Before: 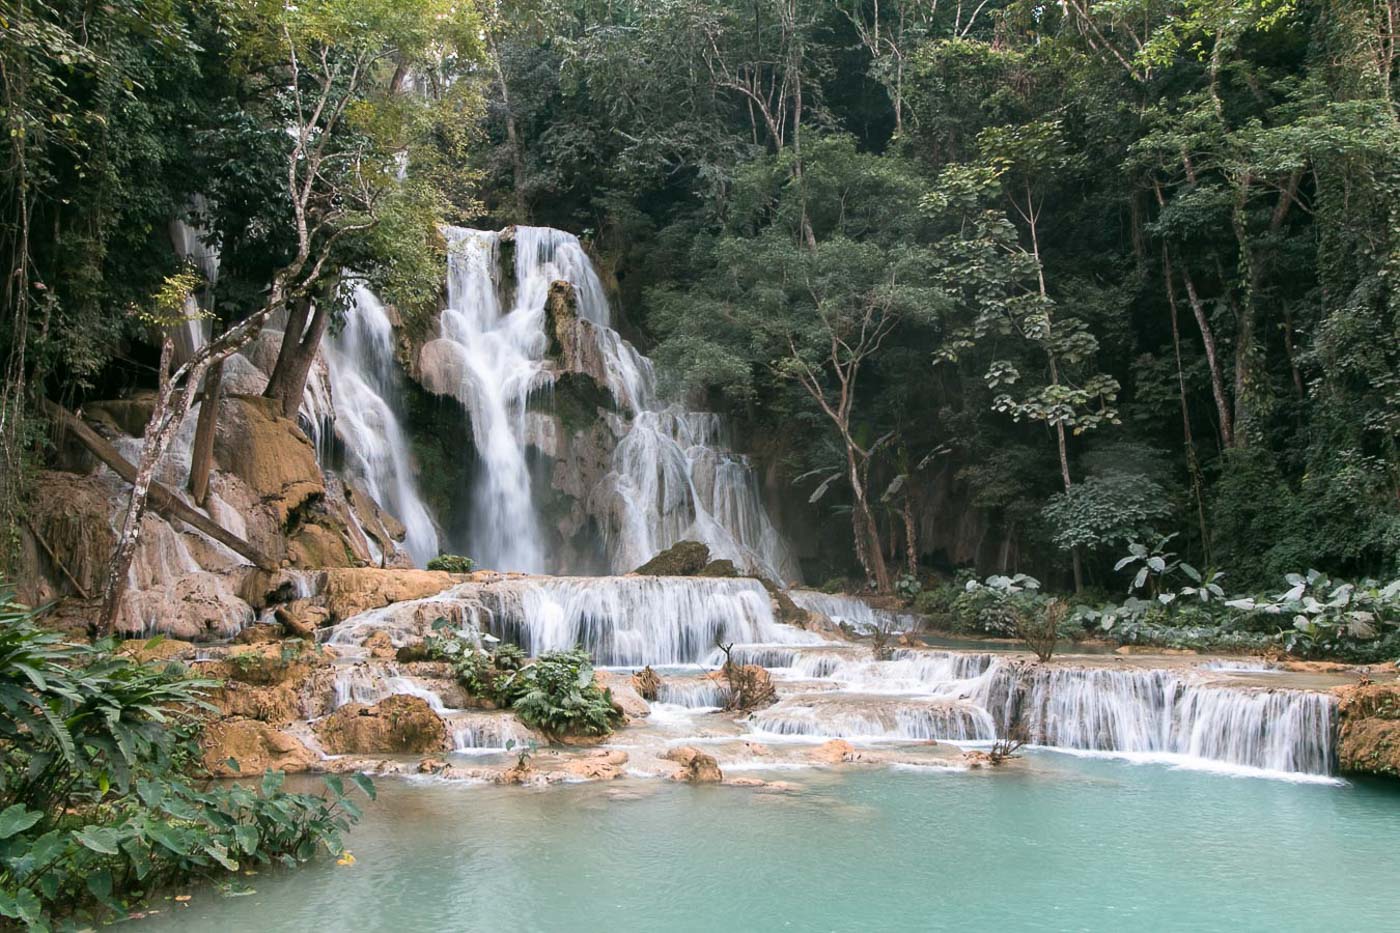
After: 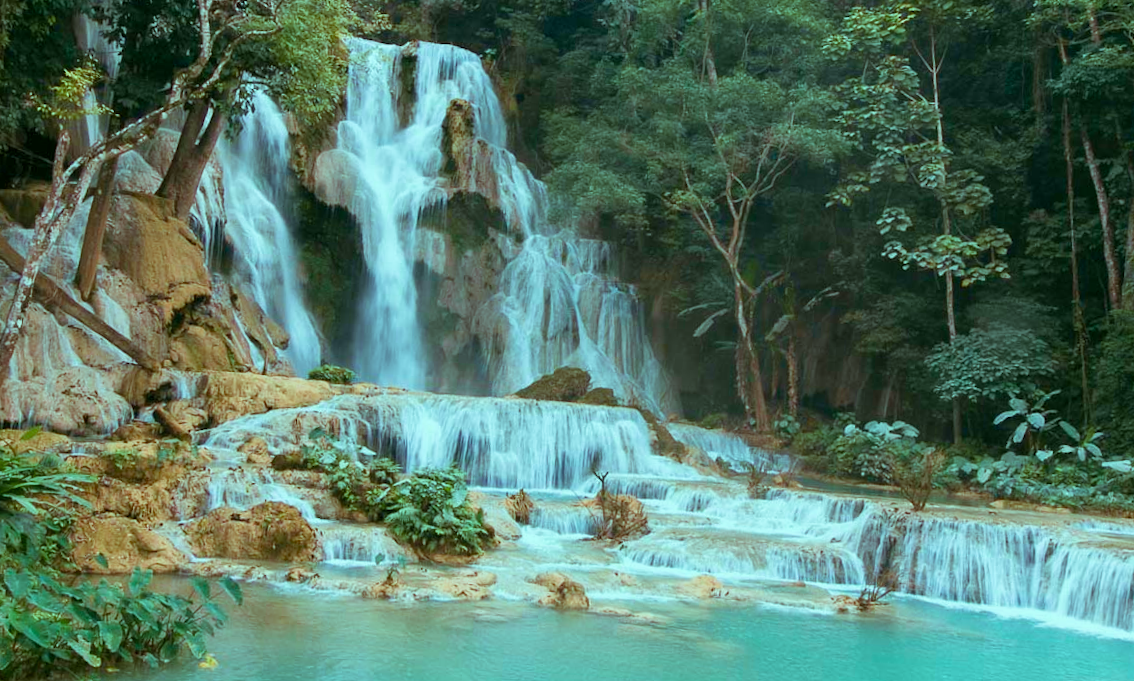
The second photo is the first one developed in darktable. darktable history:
color balance rgb: highlights gain › chroma 5.509%, highlights gain › hue 193.67°, perceptual saturation grading › global saturation 20%, perceptual saturation grading › highlights -25.253%, perceptual saturation grading › shadows 24.114%, contrast -10.622%
crop and rotate: angle -3.71°, left 9.75%, top 21.283%, right 12.406%, bottom 12.035%
velvia: on, module defaults
